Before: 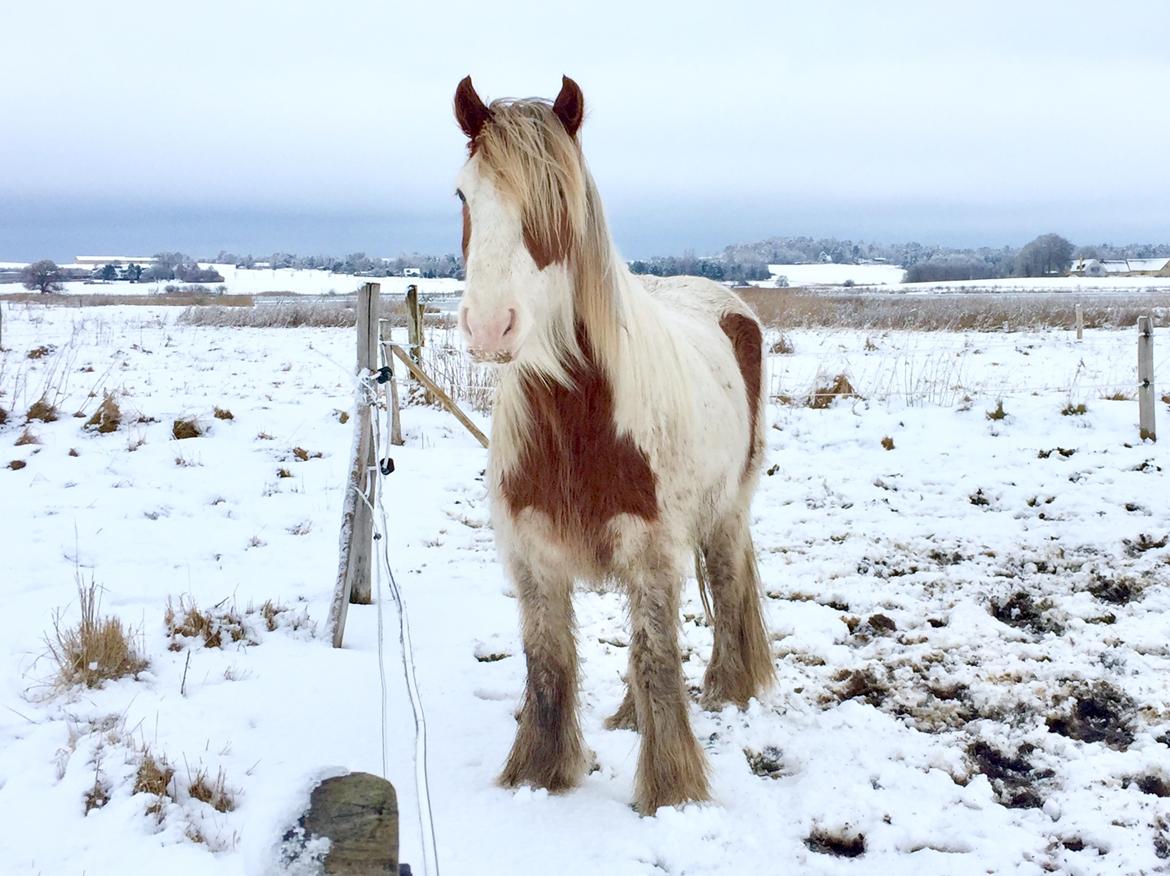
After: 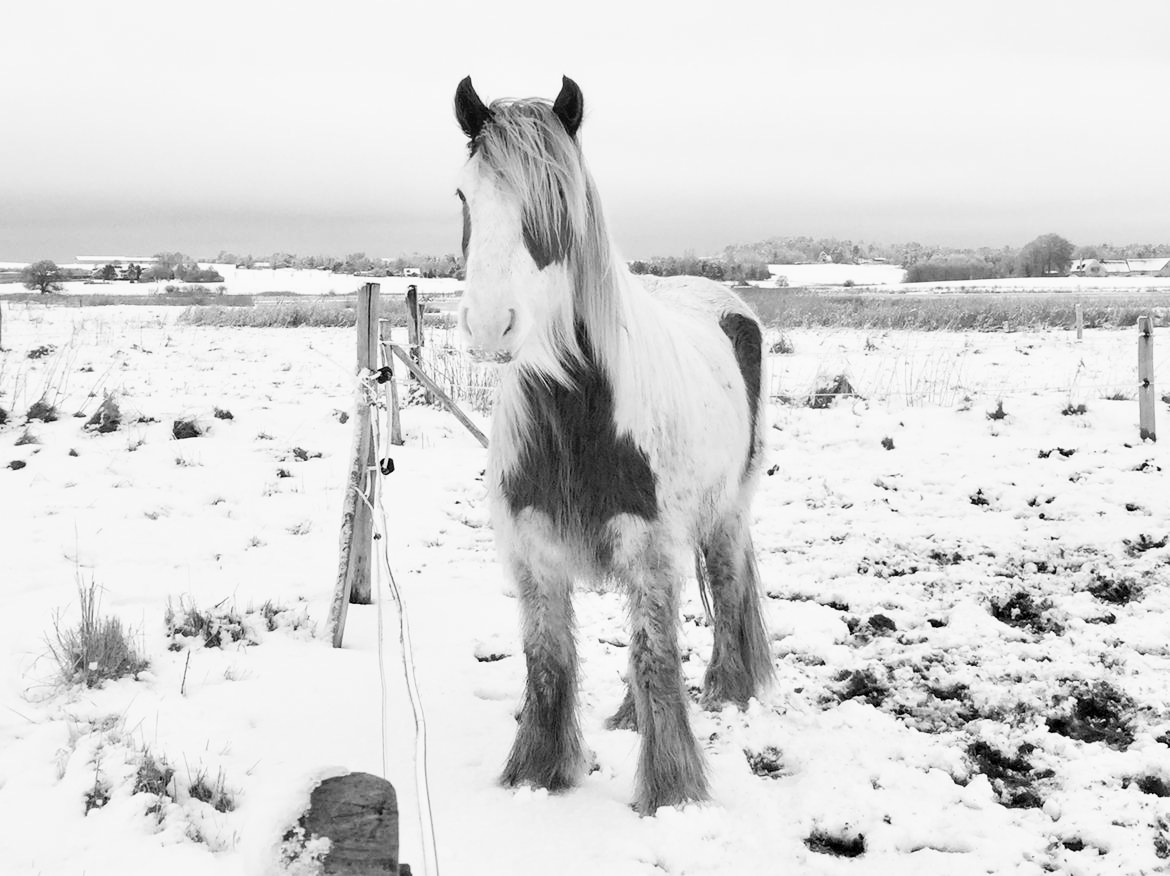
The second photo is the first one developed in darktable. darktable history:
contrast brightness saturation: contrast 0.202, brightness 0.16, saturation 0.216
exposure: black level correction 0.001, exposure -0.123 EV, compensate exposure bias true, compensate highlight preservation false
color zones: curves: ch1 [(0, -0.014) (0.143, -0.013) (0.286, -0.013) (0.429, -0.016) (0.571, -0.019) (0.714, -0.015) (0.857, 0.002) (1, -0.014)]
